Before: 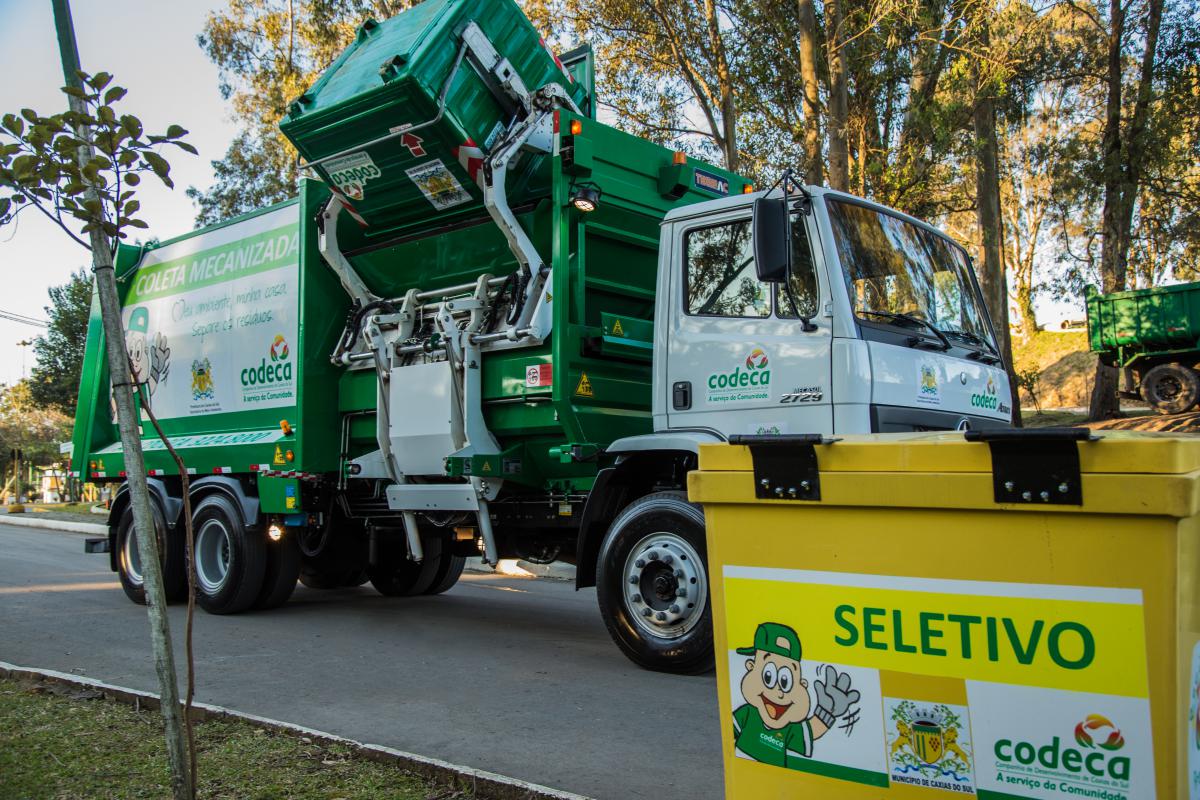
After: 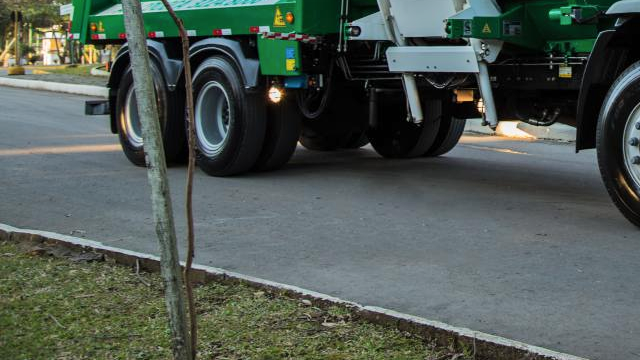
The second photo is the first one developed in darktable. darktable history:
crop and rotate: top 54.778%, right 46.61%, bottom 0.159%
shadows and highlights: shadows 60, soften with gaussian
